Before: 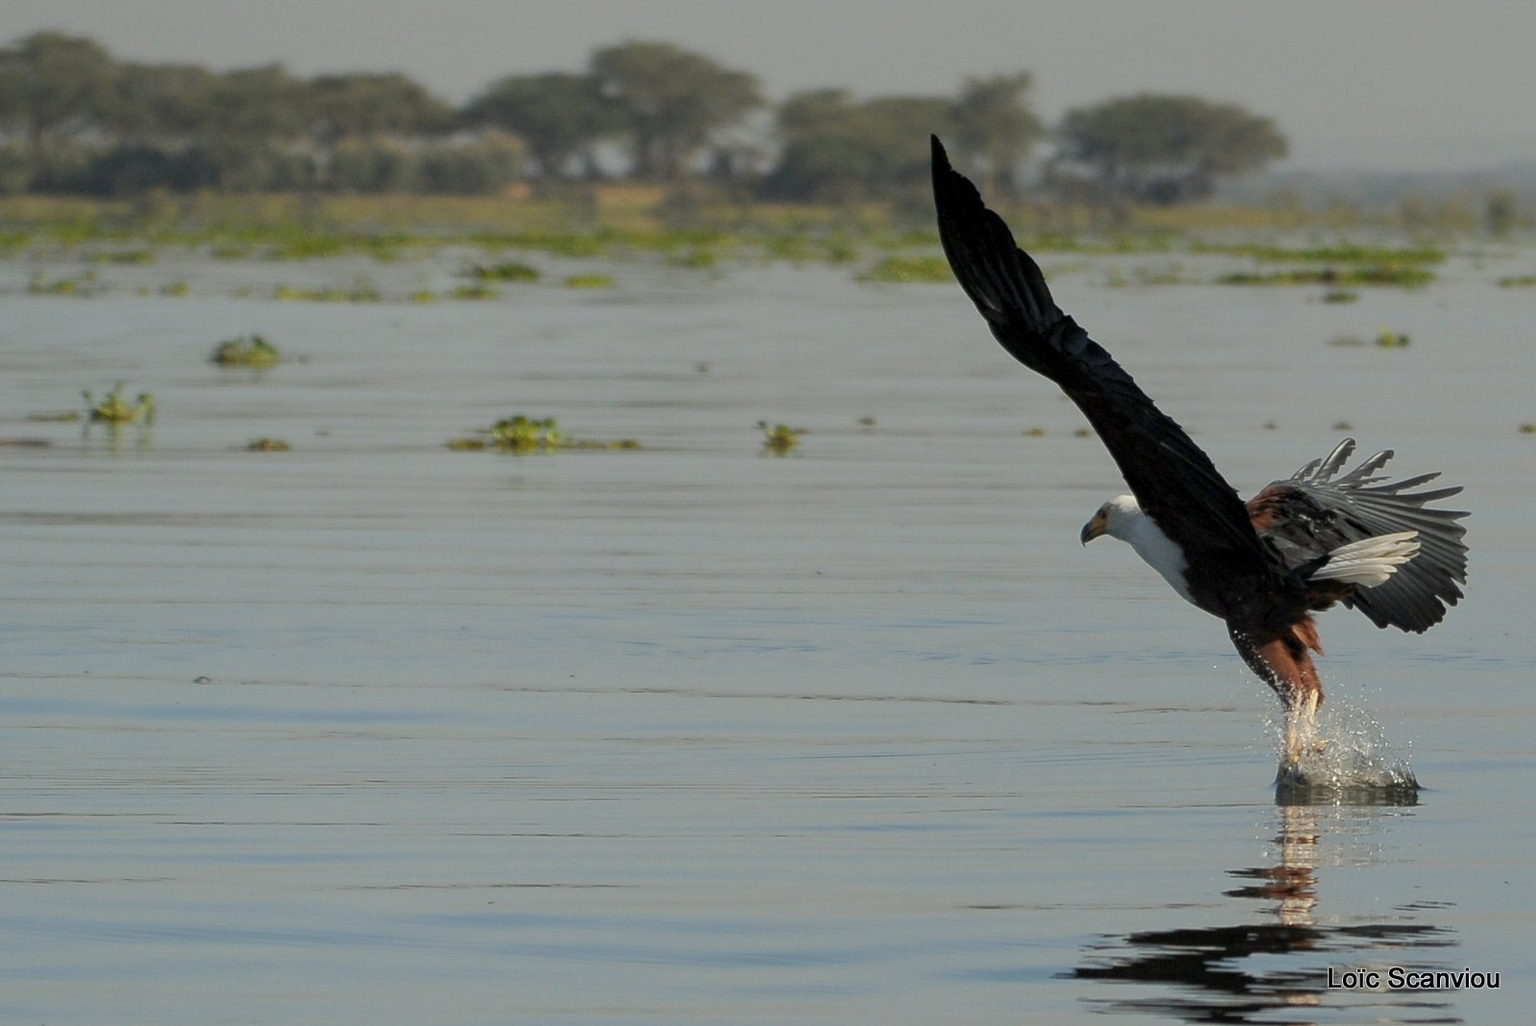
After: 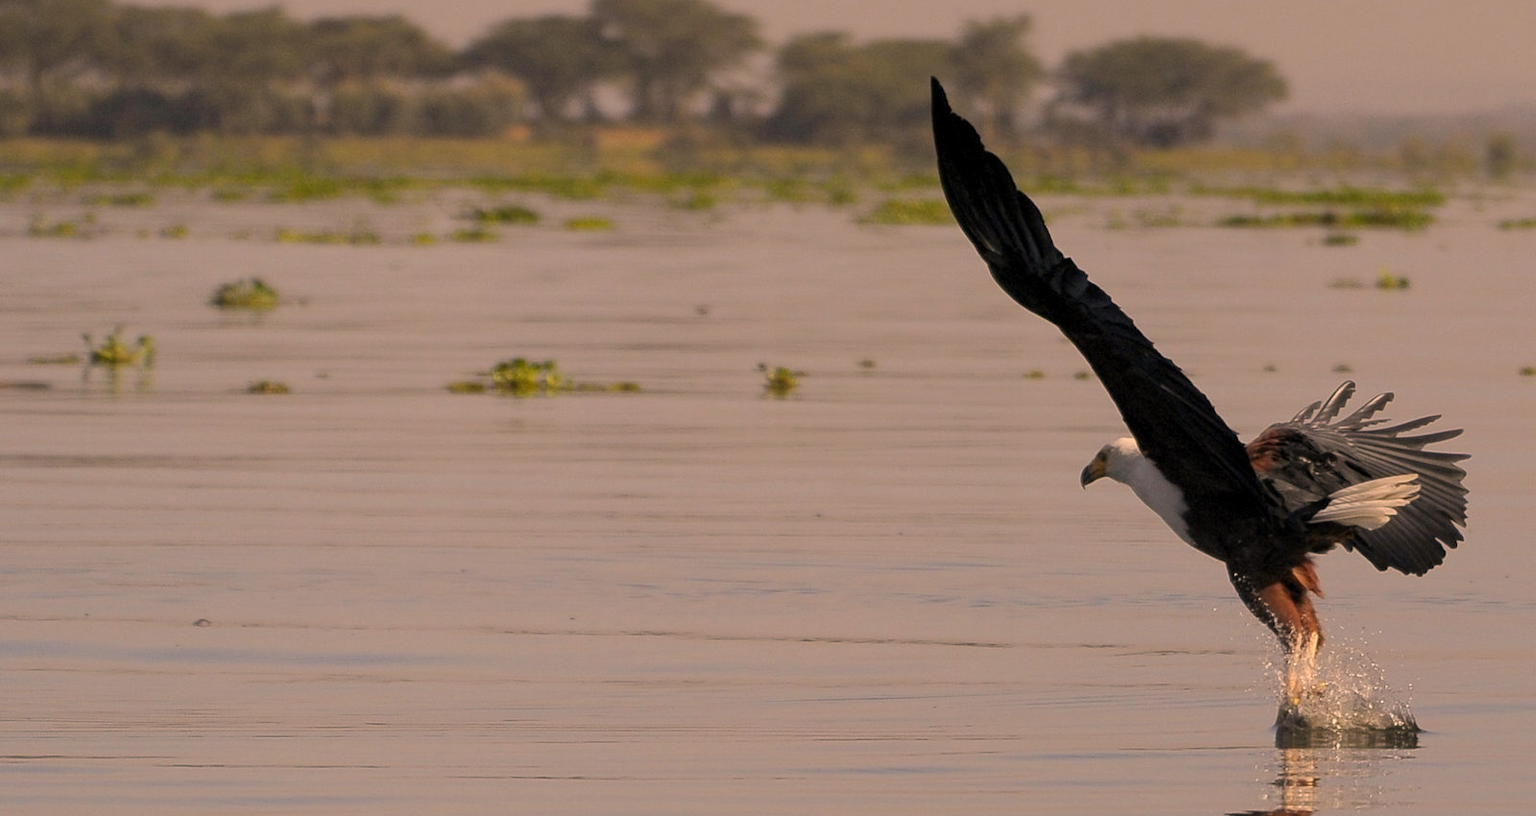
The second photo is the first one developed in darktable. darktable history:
color correction: highlights a* 20.47, highlights b* 19.51
crop and rotate: top 5.66%, bottom 14.782%
